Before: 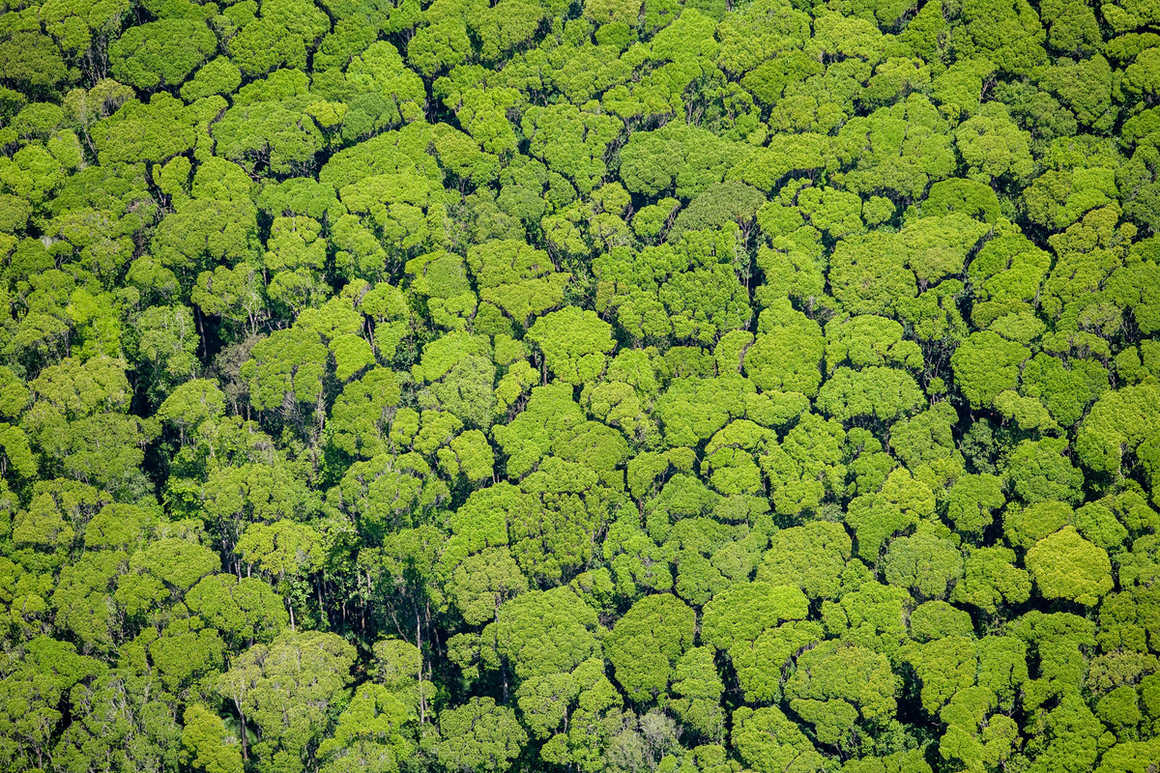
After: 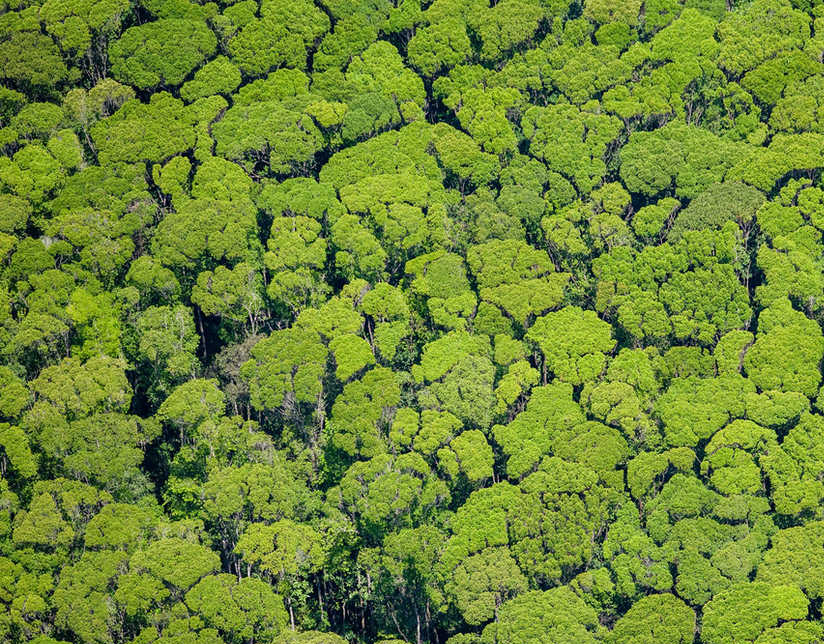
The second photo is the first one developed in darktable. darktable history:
exposure: exposure -0.041 EV, compensate highlight preservation false
shadows and highlights: shadows 37.27, highlights -28.18, soften with gaussian
crop: right 28.885%, bottom 16.626%
